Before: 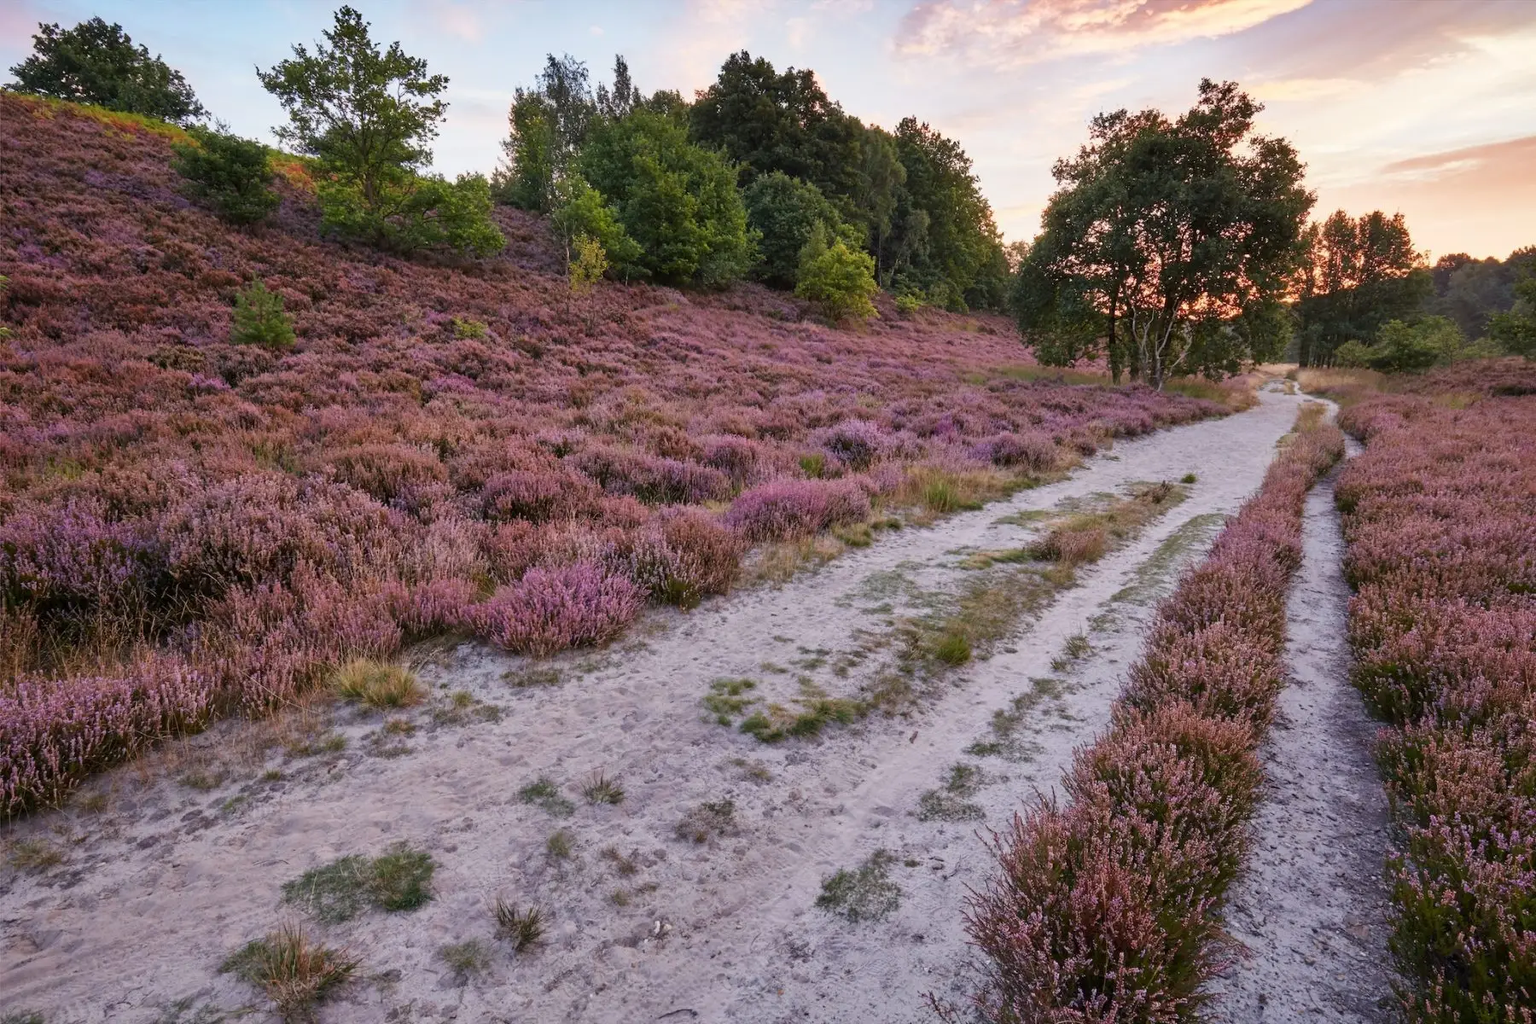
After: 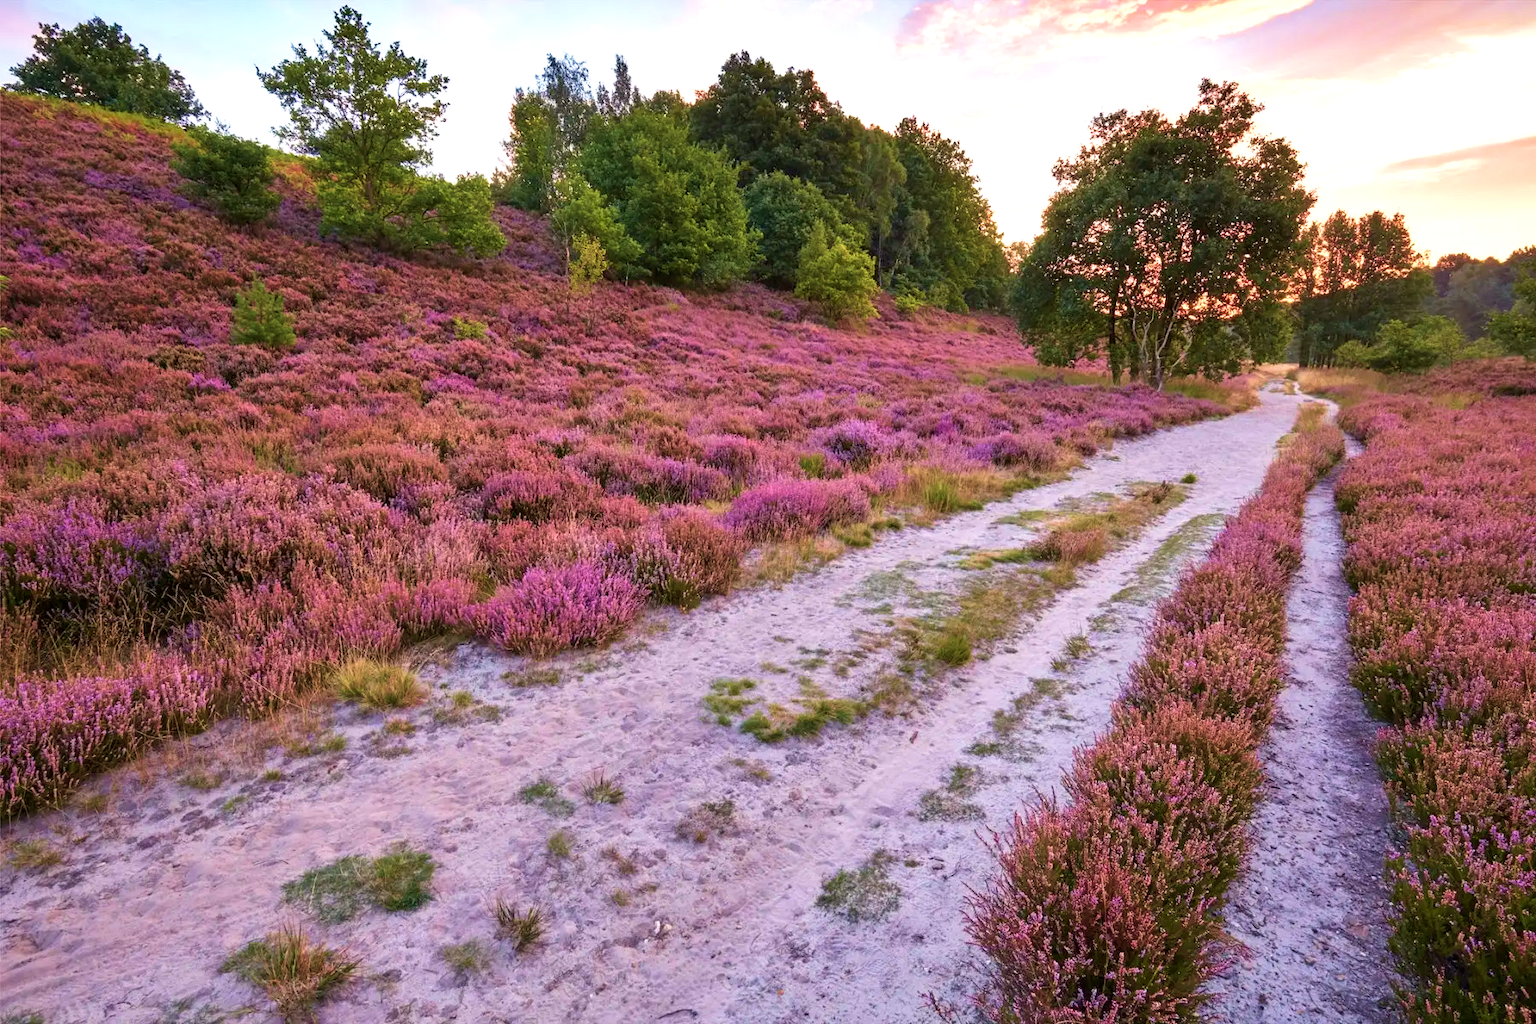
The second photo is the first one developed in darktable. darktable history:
velvia: strength 74%
exposure: black level correction 0.001, exposure 0.5 EV, compensate exposure bias true, compensate highlight preservation false
